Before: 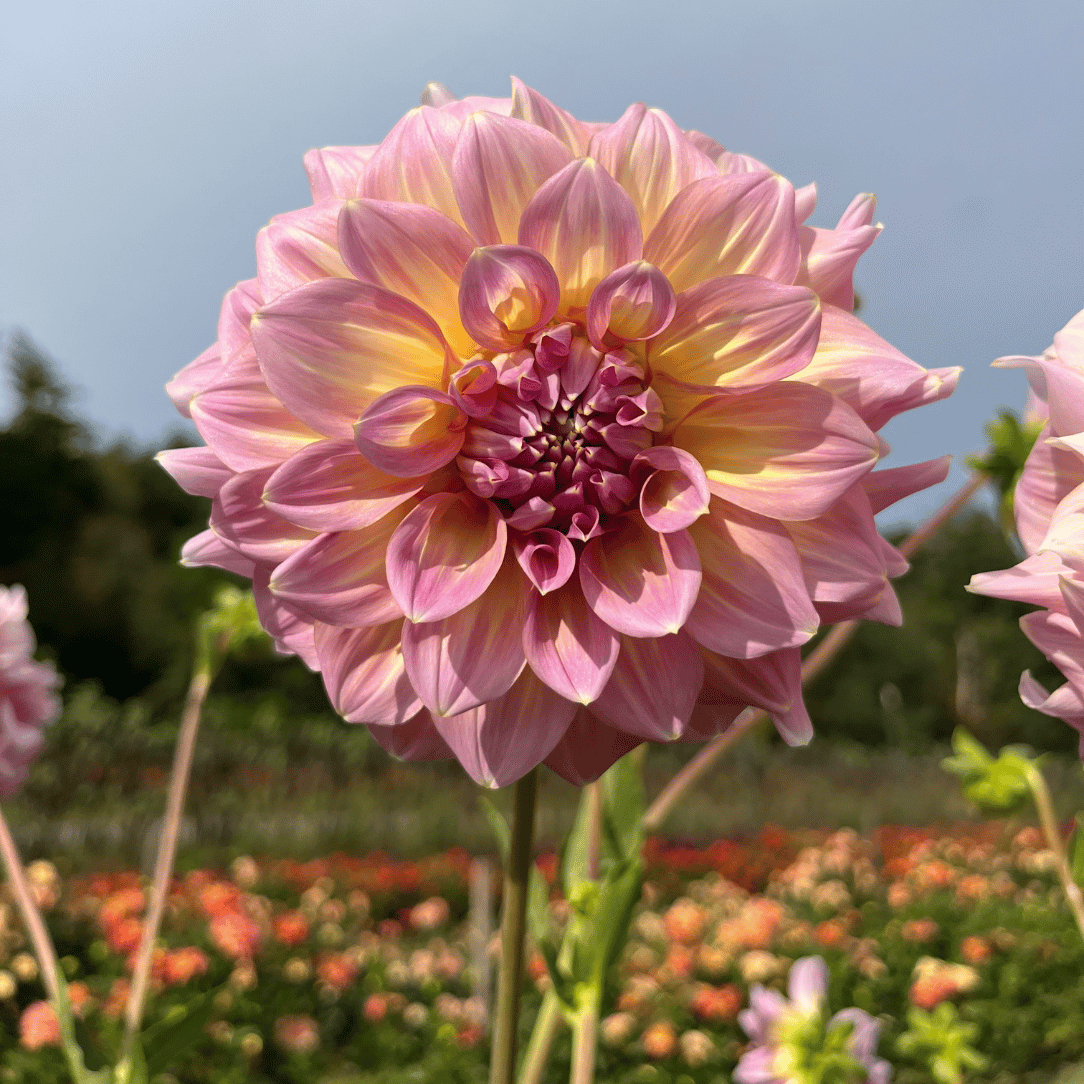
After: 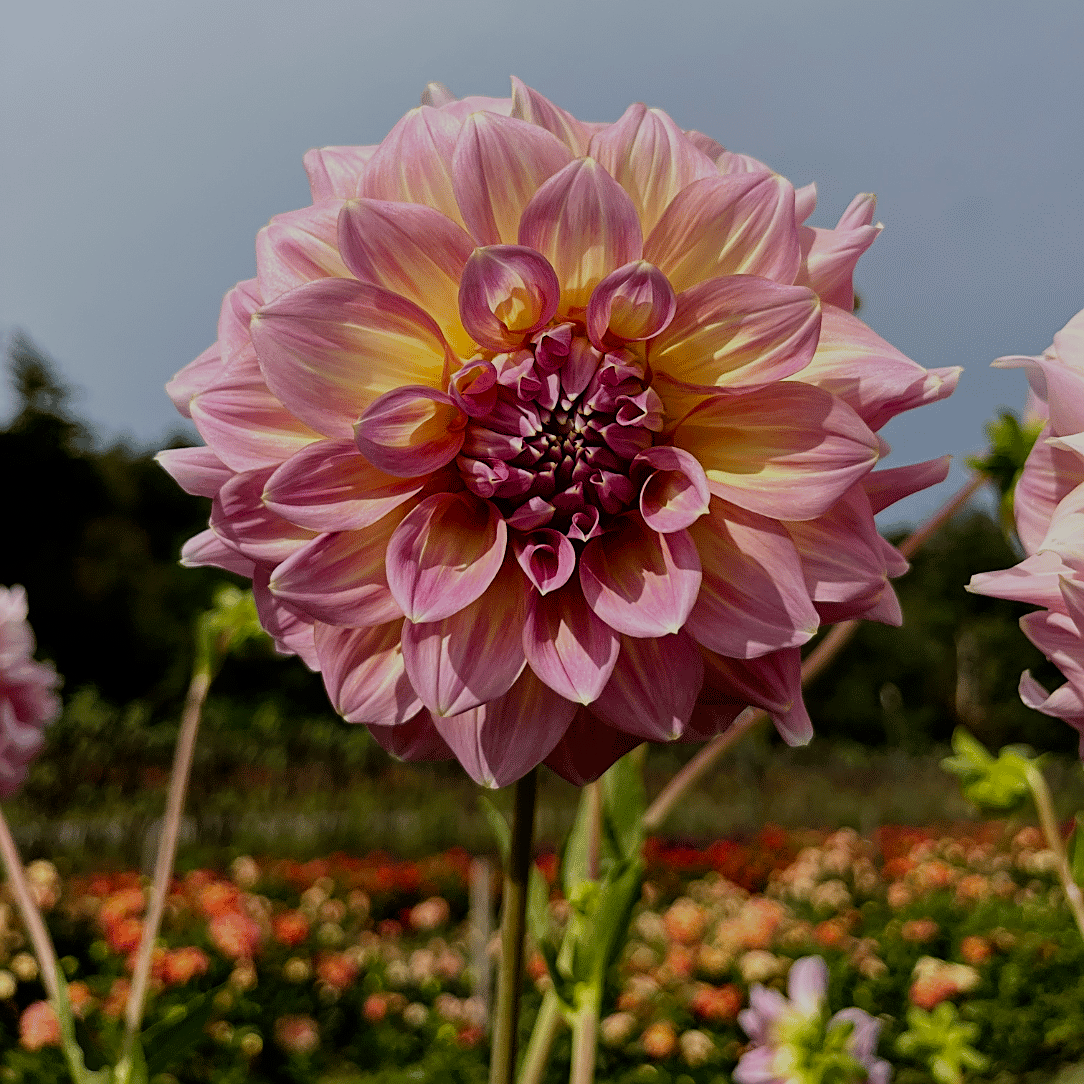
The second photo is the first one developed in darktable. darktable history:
sharpen: on, module defaults
filmic rgb: middle gray luminance 29%, black relative exposure -10.3 EV, white relative exposure 5.5 EV, threshold 6 EV, target black luminance 0%, hardness 3.95, latitude 2.04%, contrast 1.132, highlights saturation mix 5%, shadows ↔ highlights balance 15.11%, add noise in highlights 0, preserve chrominance no, color science v3 (2019), use custom middle-gray values true, iterations of high-quality reconstruction 0, contrast in highlights soft, enable highlight reconstruction true
